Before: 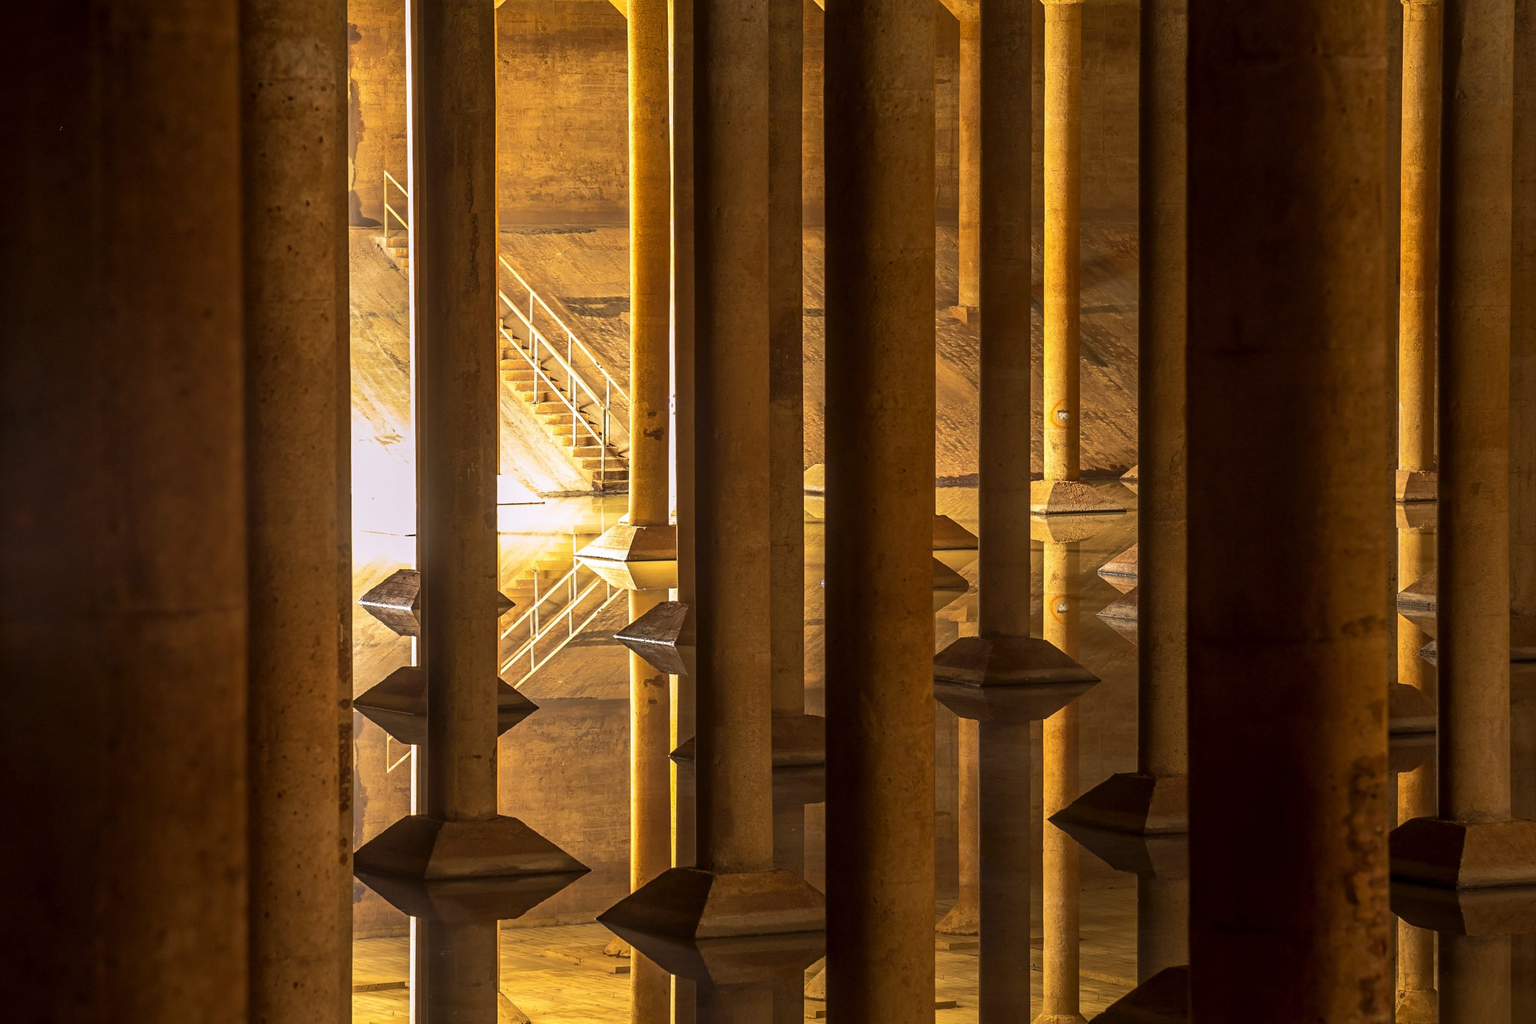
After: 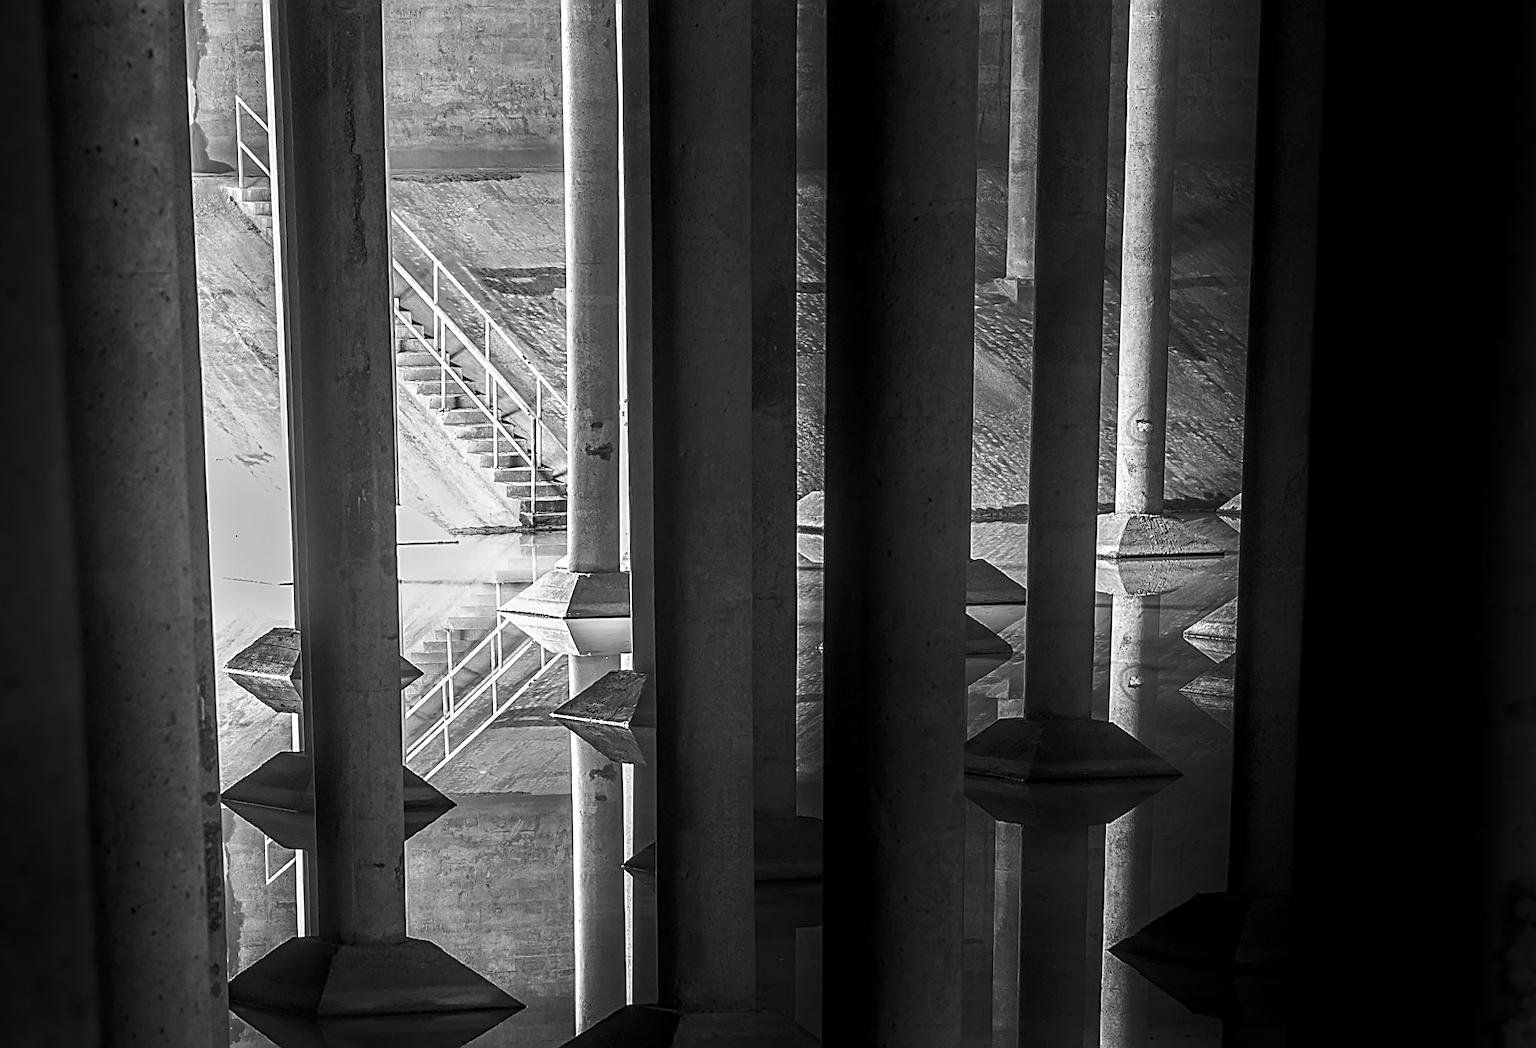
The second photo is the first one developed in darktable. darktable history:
rotate and perspective: rotation 0.074°, lens shift (vertical) 0.096, lens shift (horizontal) -0.041, crop left 0.043, crop right 0.952, crop top 0.024, crop bottom 0.979
white balance: red 1.066, blue 1.119
crop and rotate: left 10.071%, top 10.071%, right 10.02%, bottom 10.02%
contrast equalizer: octaves 7, y [[0.6 ×6], [0.55 ×6], [0 ×6], [0 ×6], [0 ×6]], mix 0.15
local contrast: on, module defaults
shadows and highlights: shadows -88.03, highlights -35.45, shadows color adjustment 99.15%, highlights color adjustment 0%, soften with gaussian
monochrome: a 26.22, b 42.67, size 0.8
sharpen: amount 1
